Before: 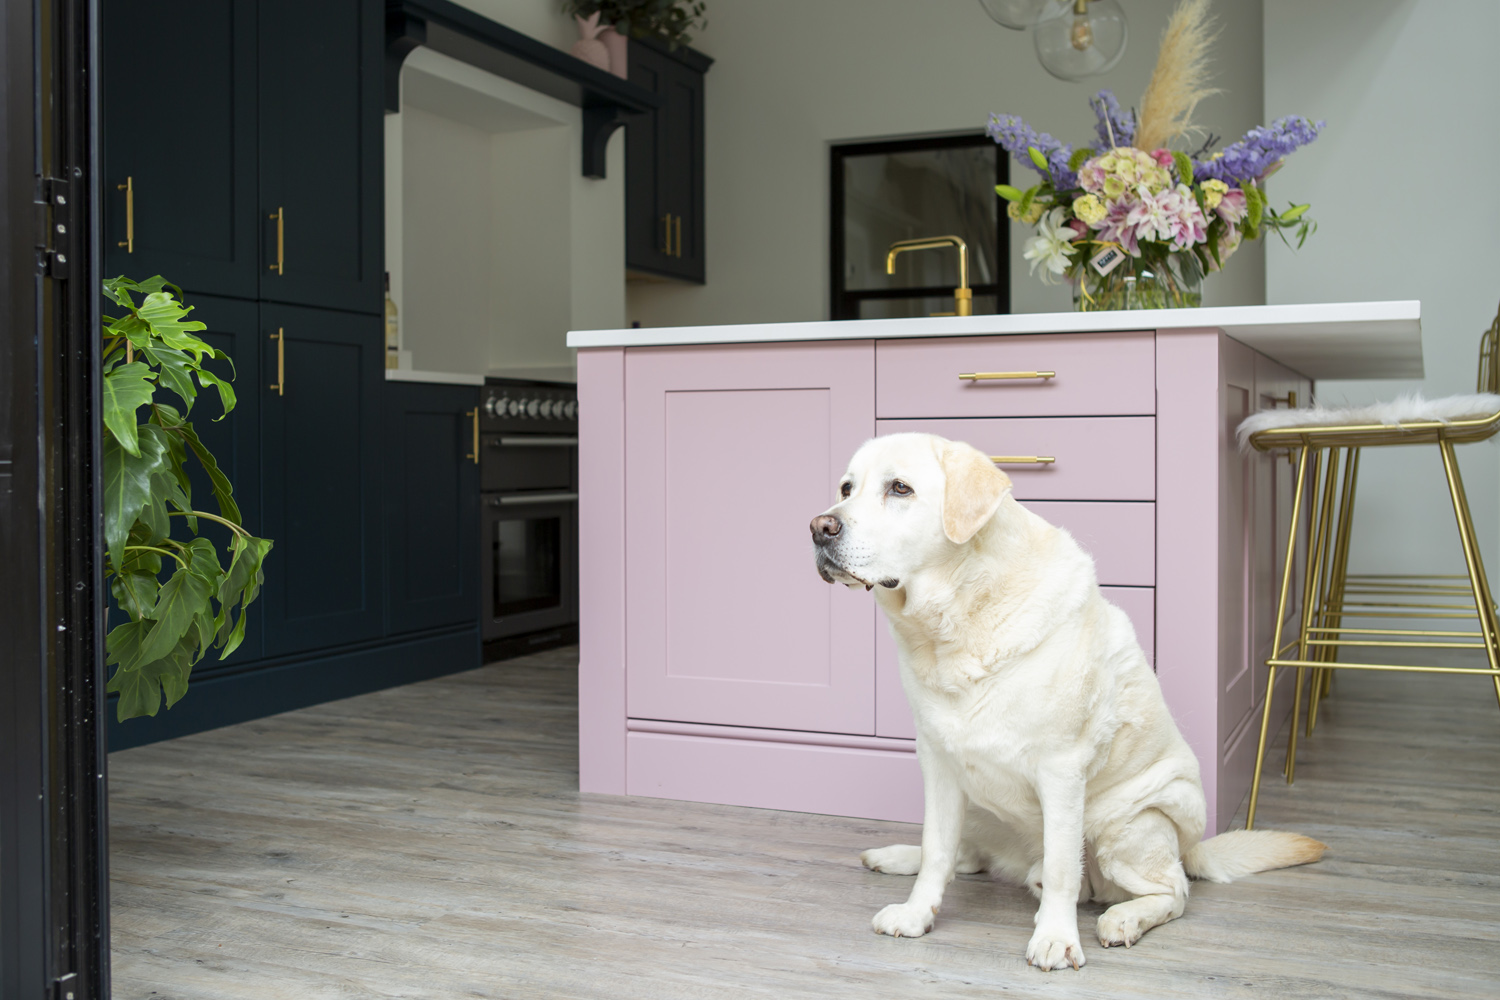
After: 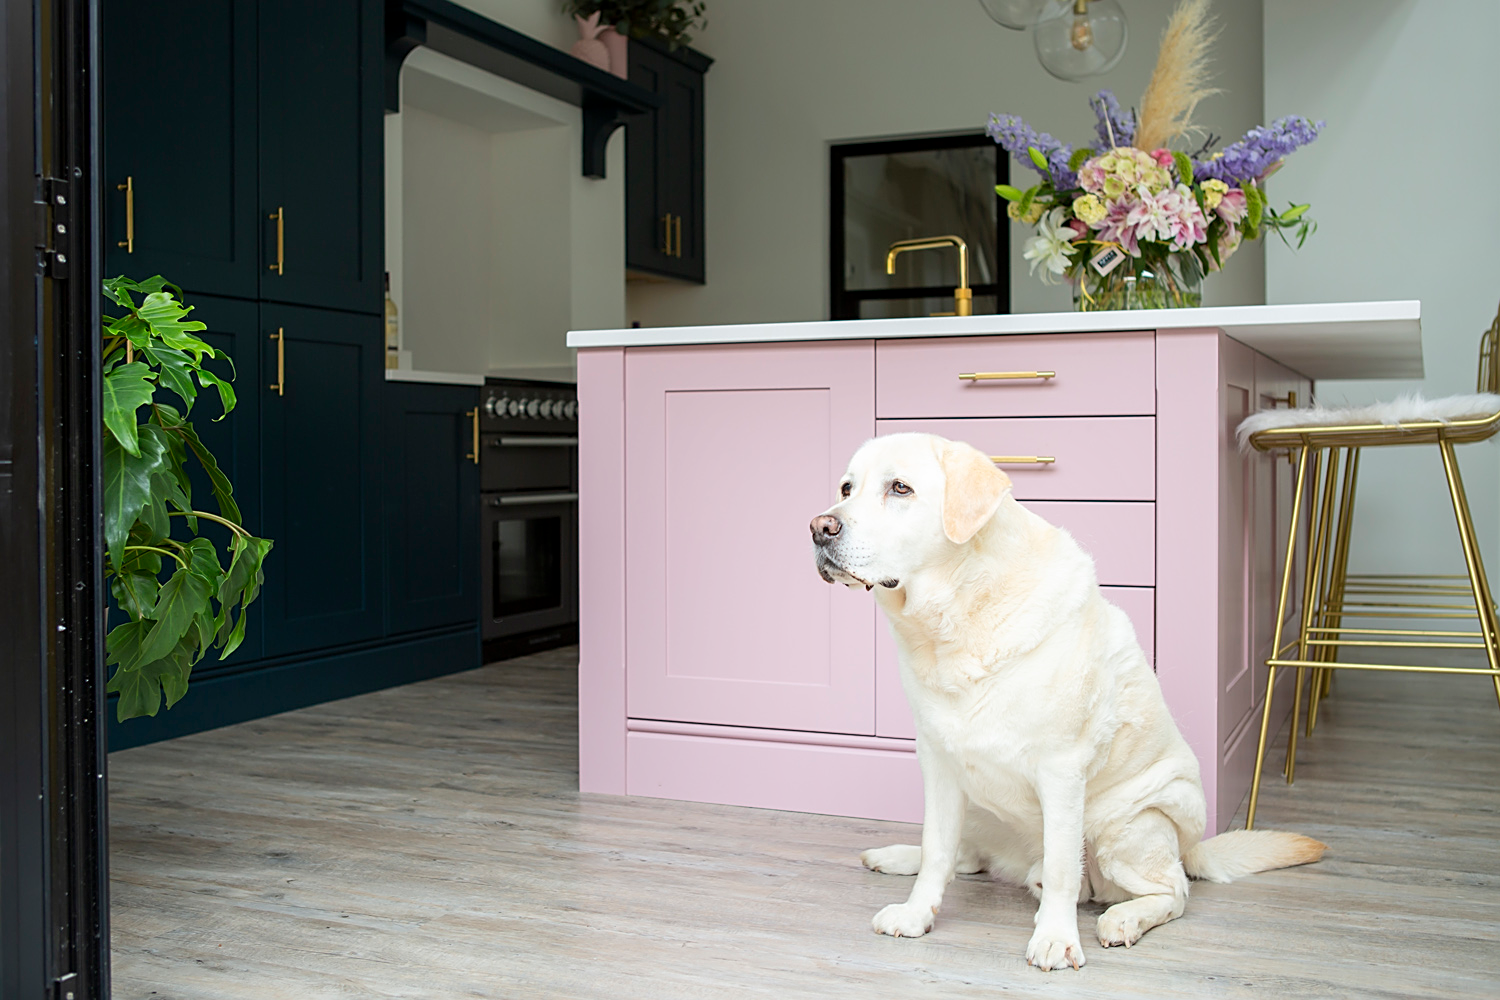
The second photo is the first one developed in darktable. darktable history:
shadows and highlights: shadows -22.38, highlights 44.46, soften with gaussian
sharpen: on, module defaults
